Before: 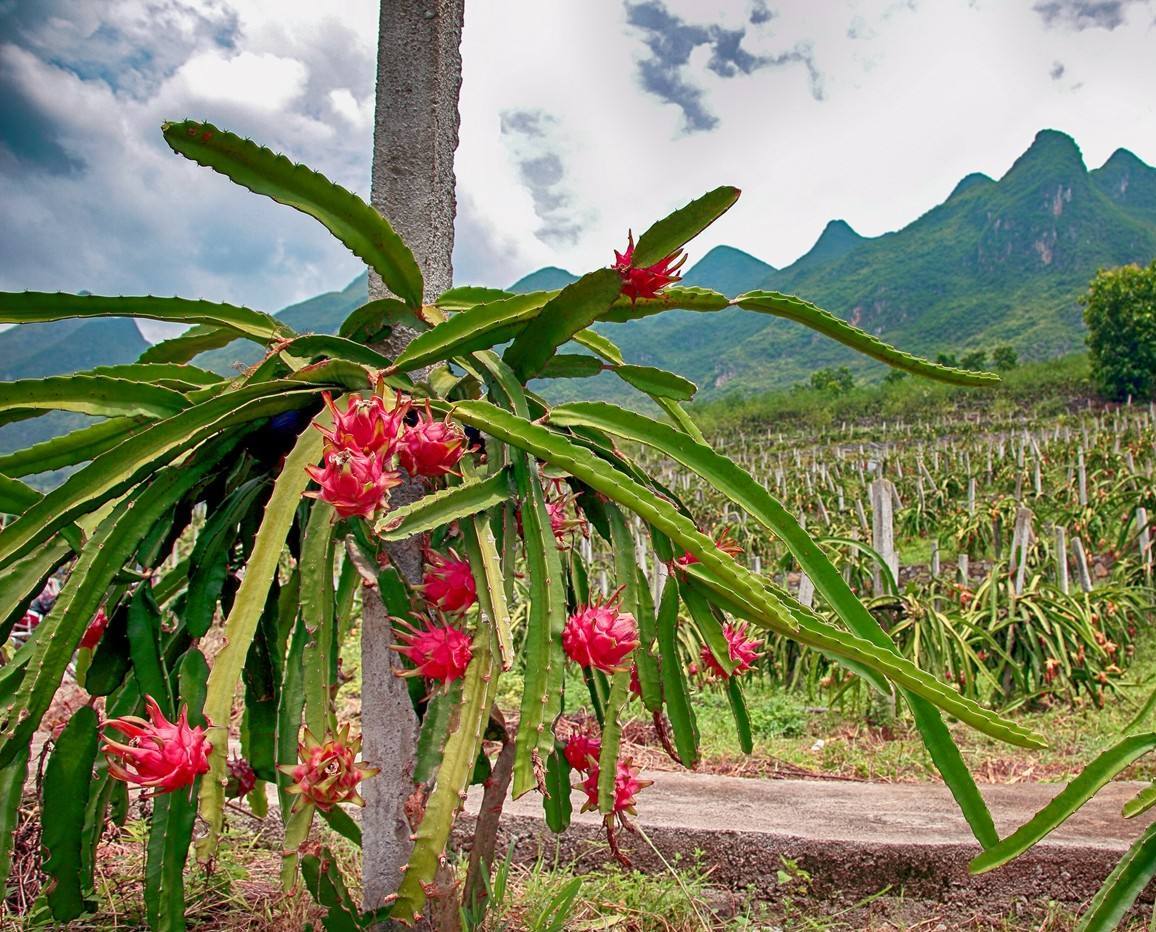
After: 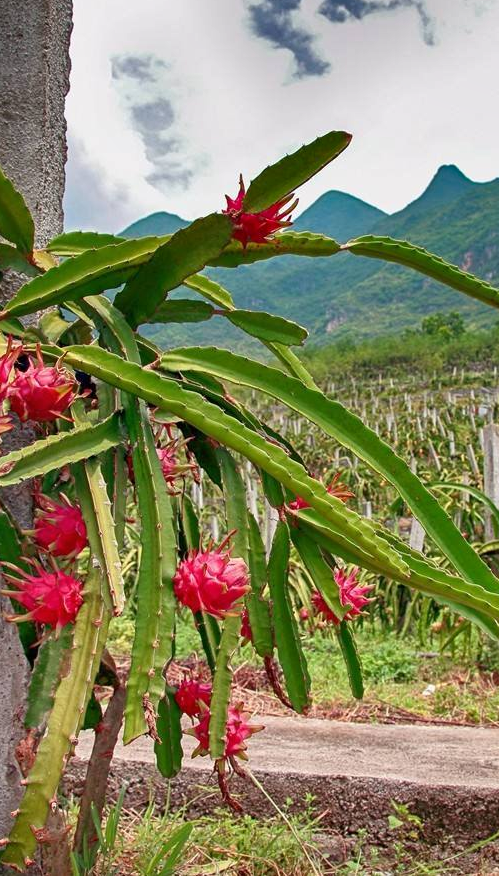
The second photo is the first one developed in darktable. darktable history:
shadows and highlights: low approximation 0.01, soften with gaussian
crop: left 33.66%, top 5.98%, right 23.157%
